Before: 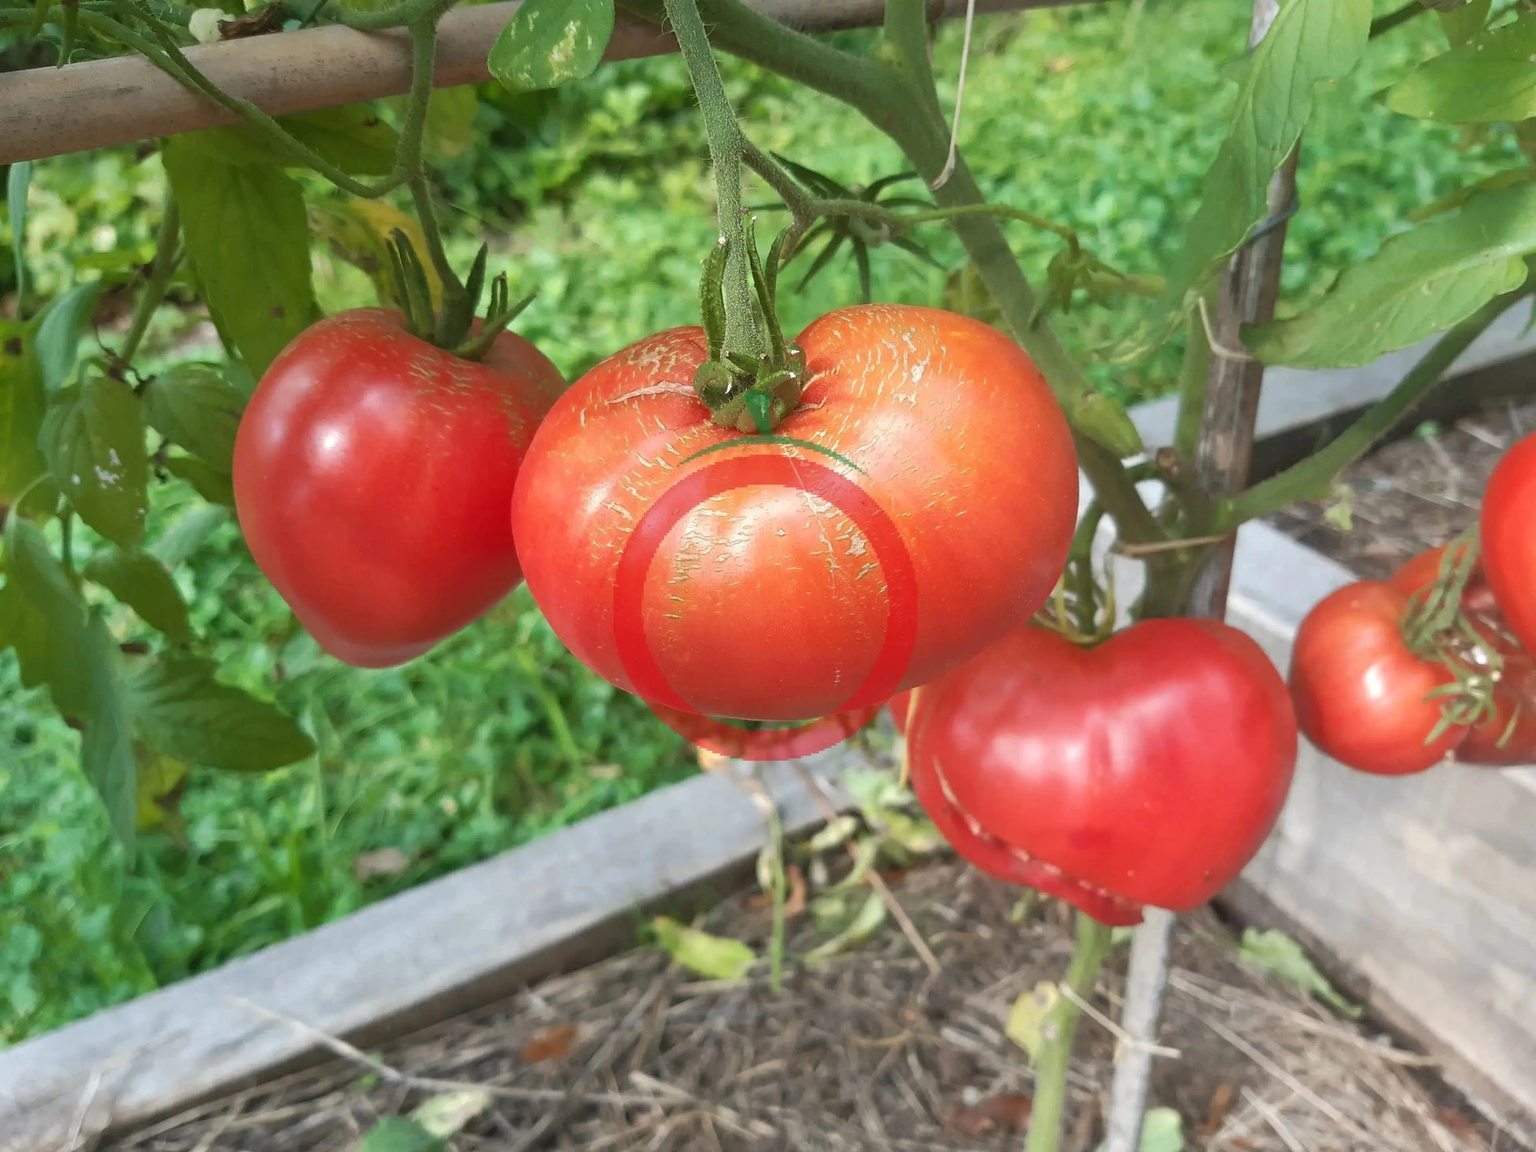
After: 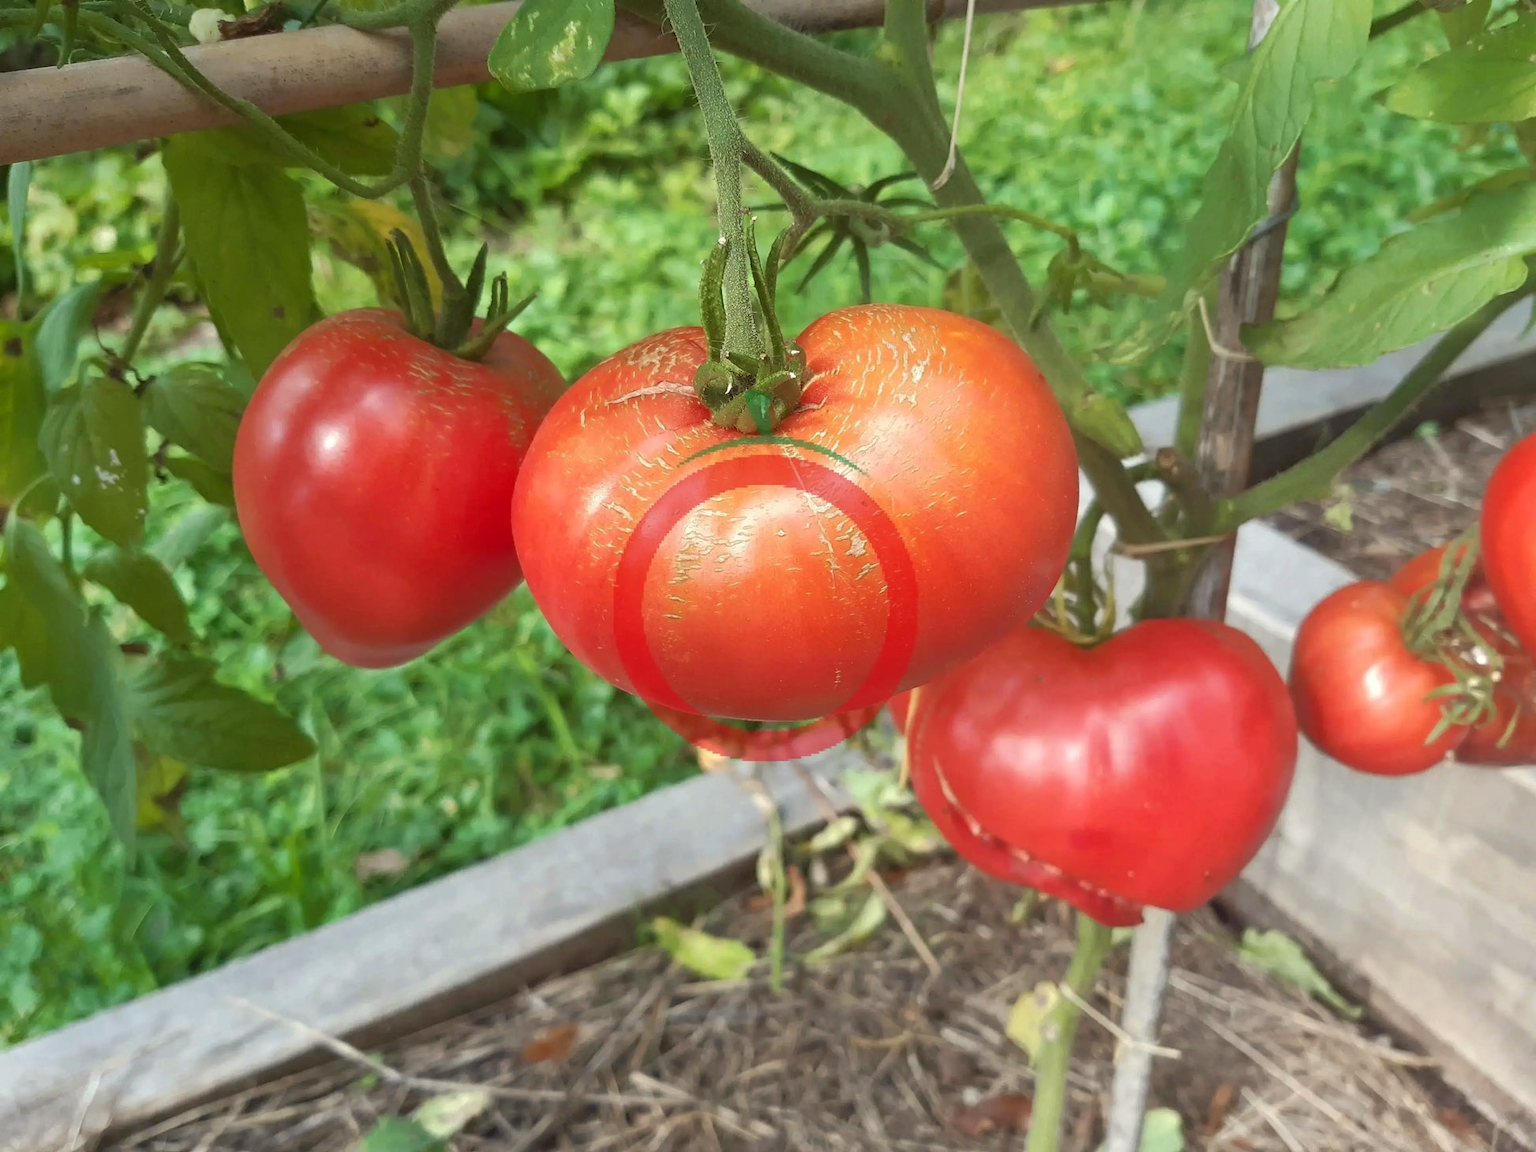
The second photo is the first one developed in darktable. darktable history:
color correction: highlights a* -1.17, highlights b* 4.56, shadows a* 3.55
